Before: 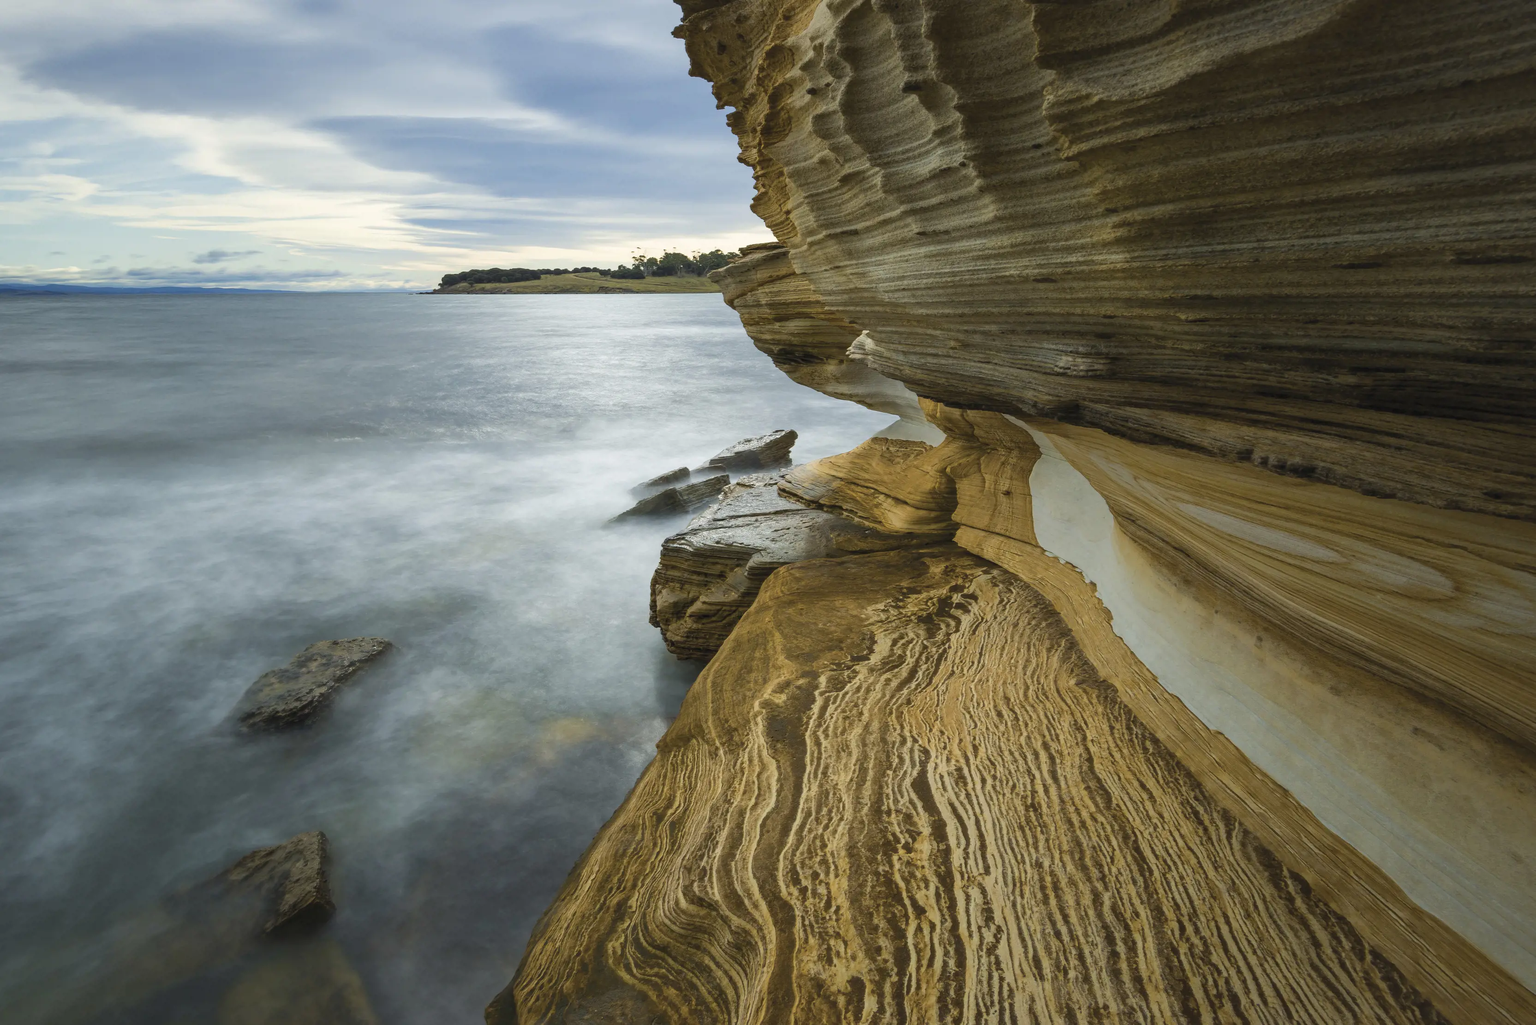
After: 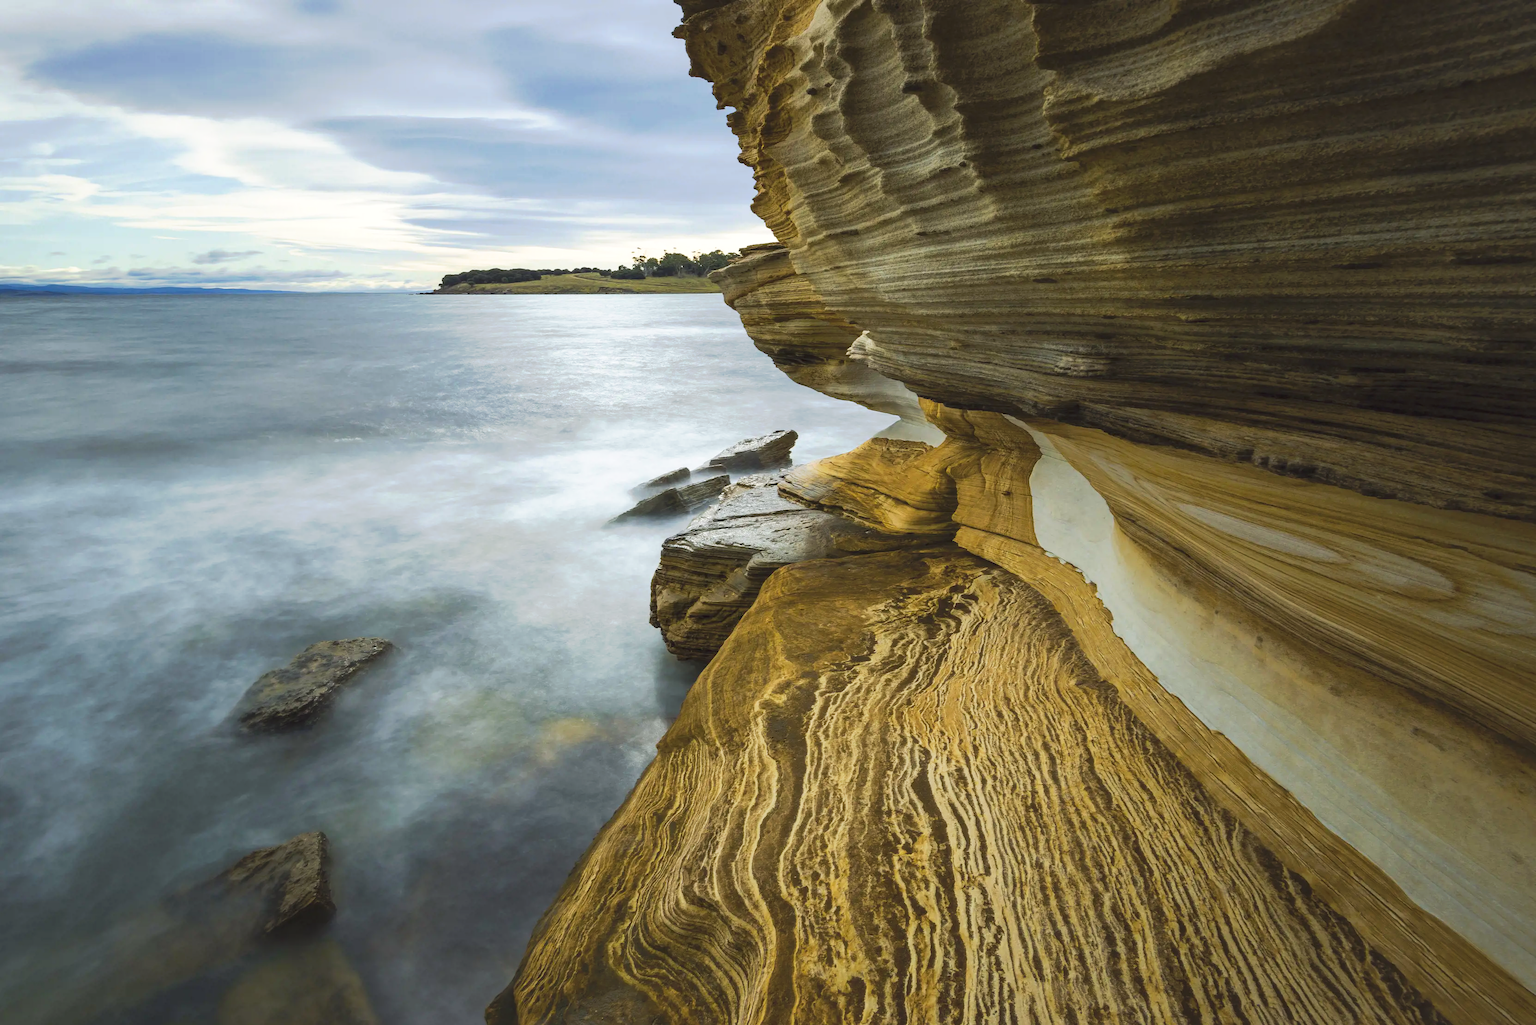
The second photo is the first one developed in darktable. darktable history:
tone curve: curves: ch0 [(0, 0) (0.003, 0.024) (0.011, 0.029) (0.025, 0.044) (0.044, 0.072) (0.069, 0.104) (0.1, 0.131) (0.136, 0.159) (0.177, 0.191) (0.224, 0.245) (0.277, 0.298) (0.335, 0.354) (0.399, 0.428) (0.468, 0.503) (0.543, 0.596) (0.623, 0.684) (0.709, 0.781) (0.801, 0.843) (0.898, 0.946) (1, 1)], preserve colors none
color balance: lift [1, 1, 0.999, 1.001], gamma [1, 1.003, 1.005, 0.995], gain [1, 0.992, 0.988, 1.012], contrast 5%, output saturation 110%
